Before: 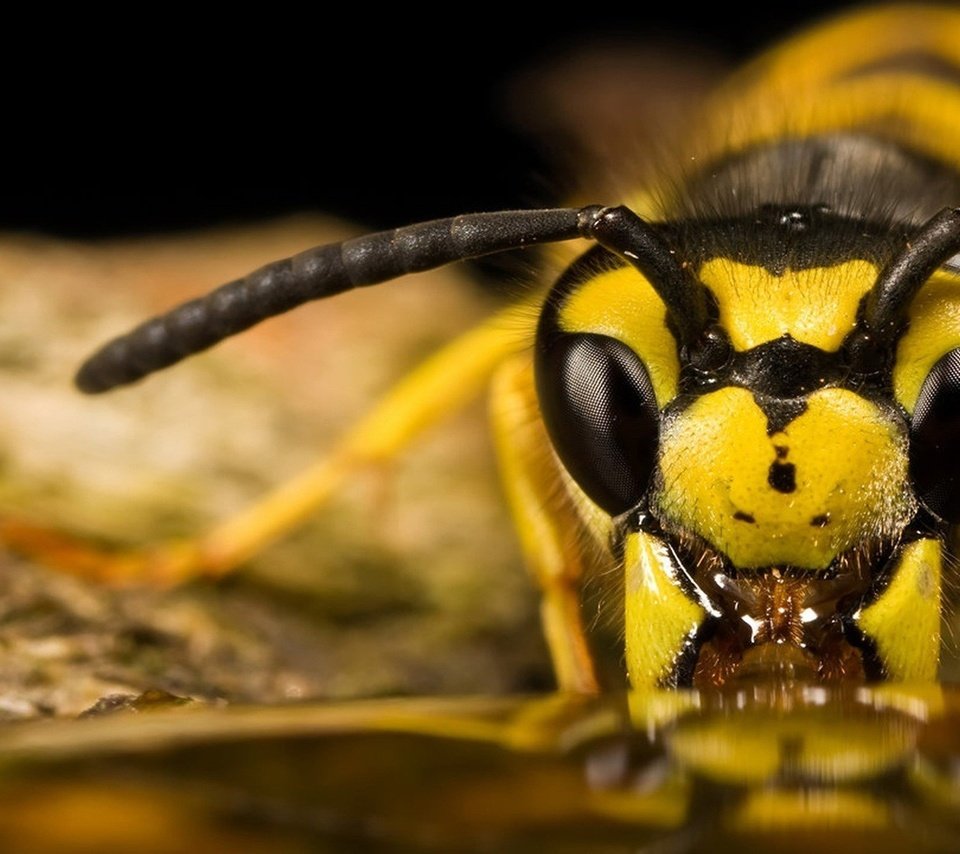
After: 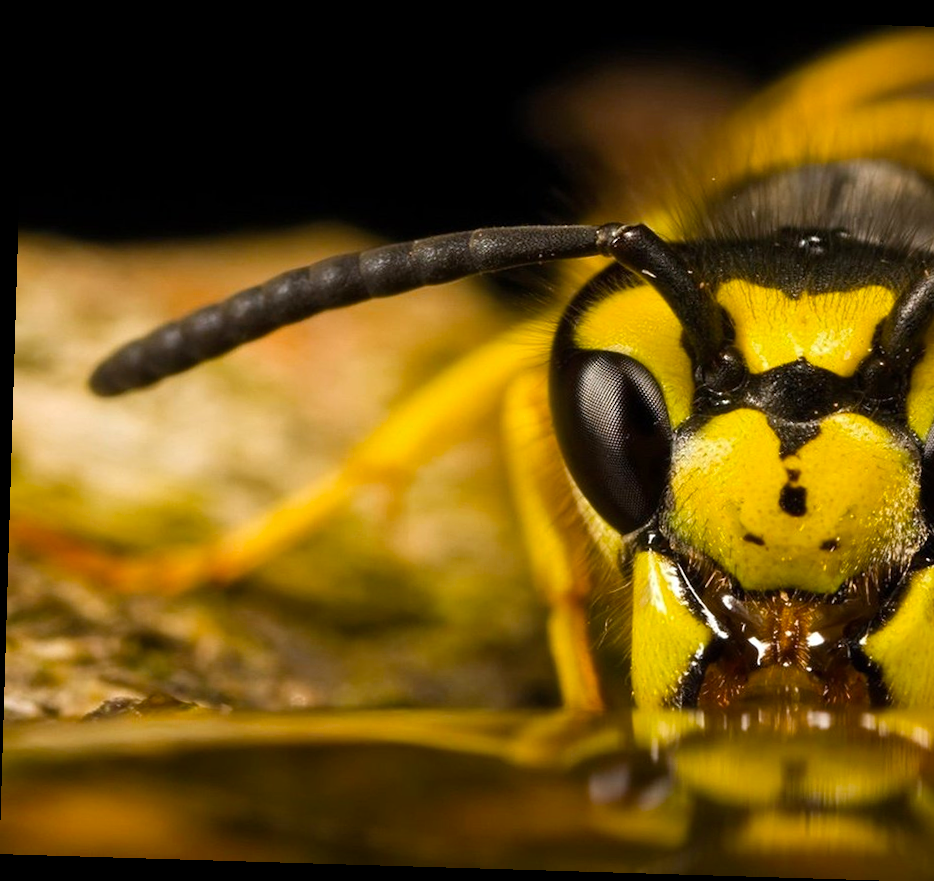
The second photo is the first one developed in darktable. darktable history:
white balance: red 0.988, blue 1.017
color balance rgb: linear chroma grading › global chroma 10%, perceptual saturation grading › global saturation 5%, perceptual brilliance grading › global brilliance 4%, global vibrance 7%, saturation formula JzAzBz (2021)
crop and rotate: right 5.167%
rotate and perspective: rotation 1.72°, automatic cropping off
